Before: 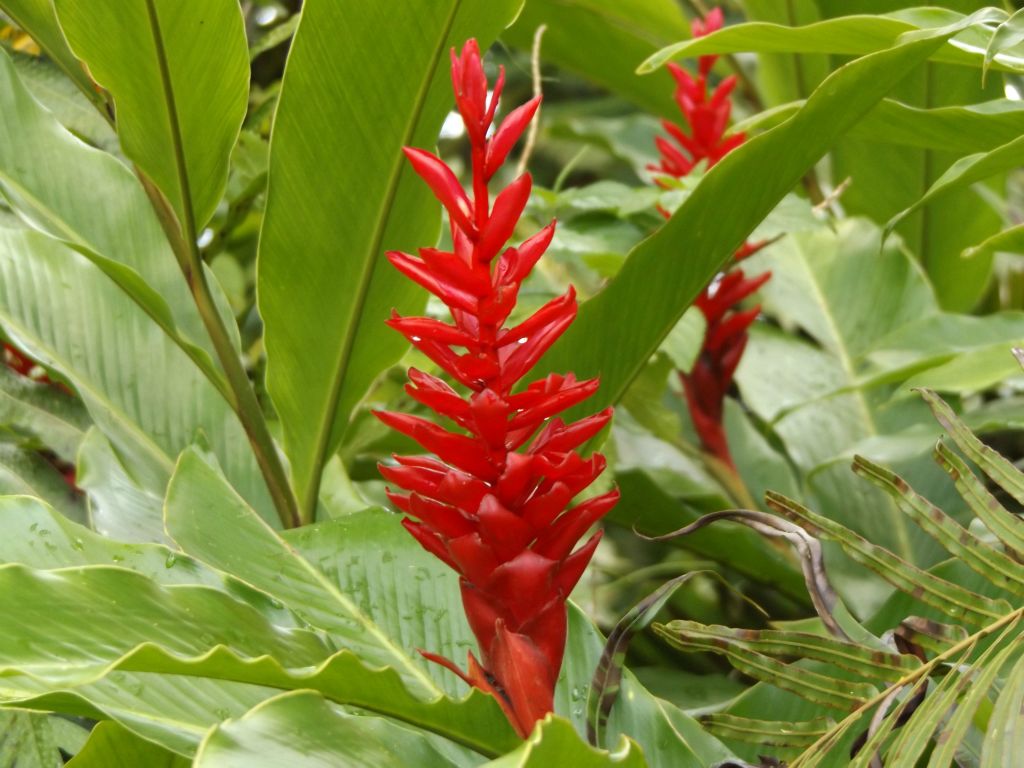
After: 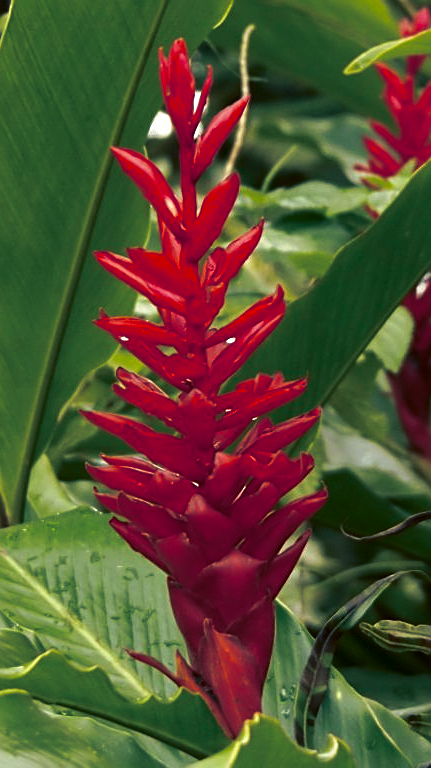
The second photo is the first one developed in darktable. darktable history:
split-toning: shadows › hue 216°, shadows › saturation 1, highlights › hue 57.6°, balance -33.4
contrast brightness saturation: brightness -0.2, saturation 0.08
sharpen: amount 0.575
crop: left 28.583%, right 29.231%
